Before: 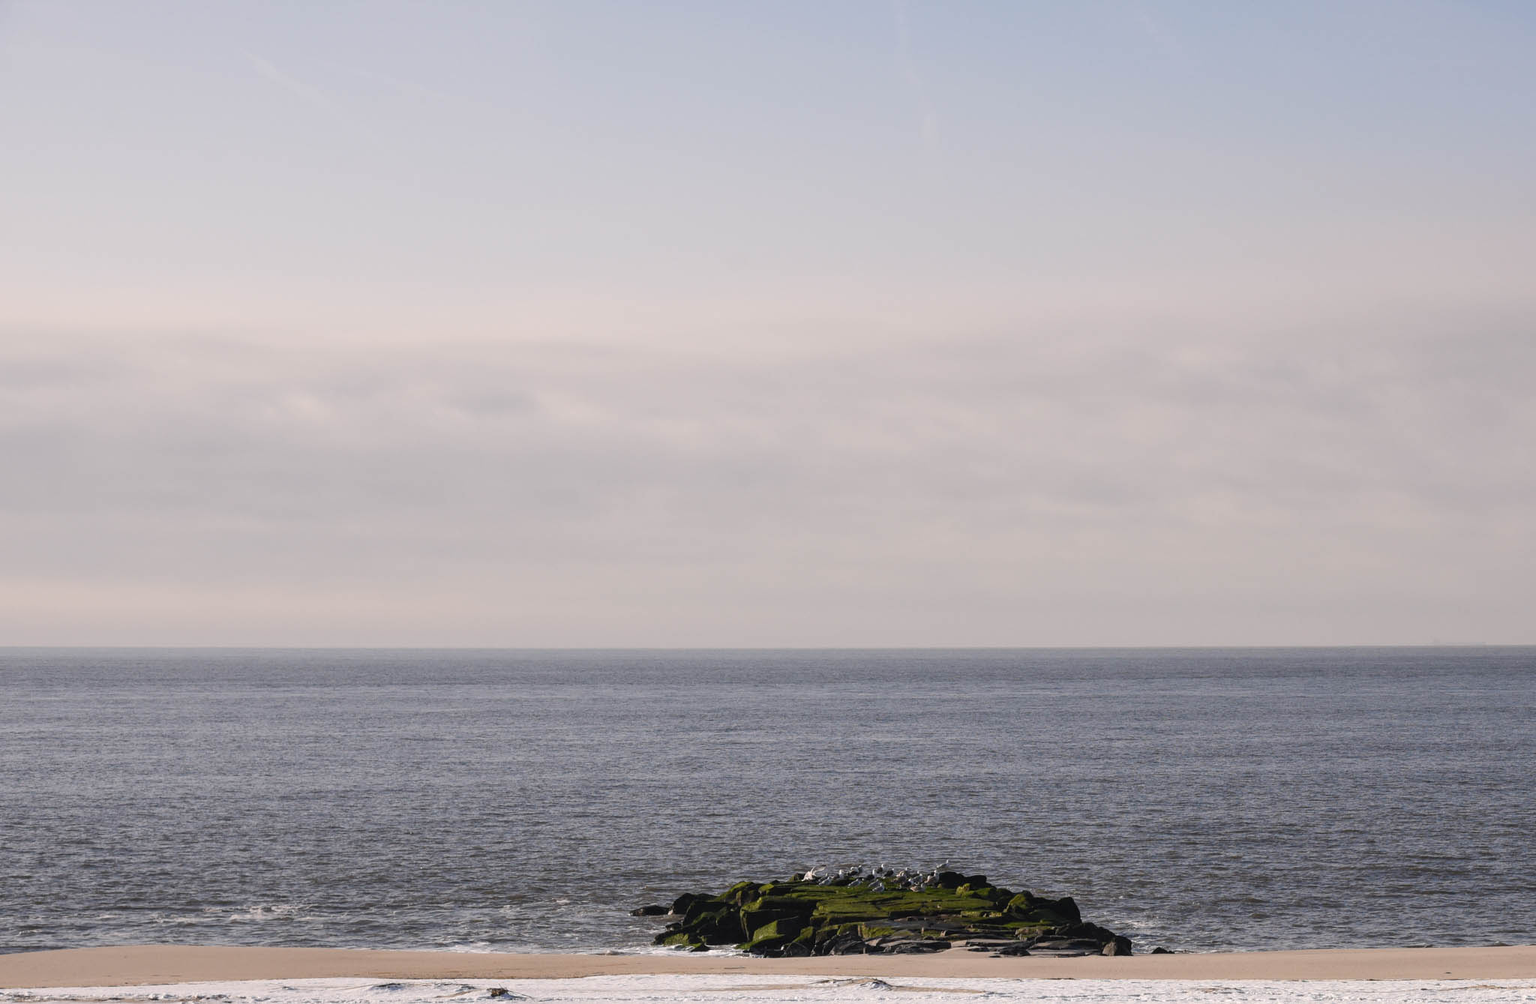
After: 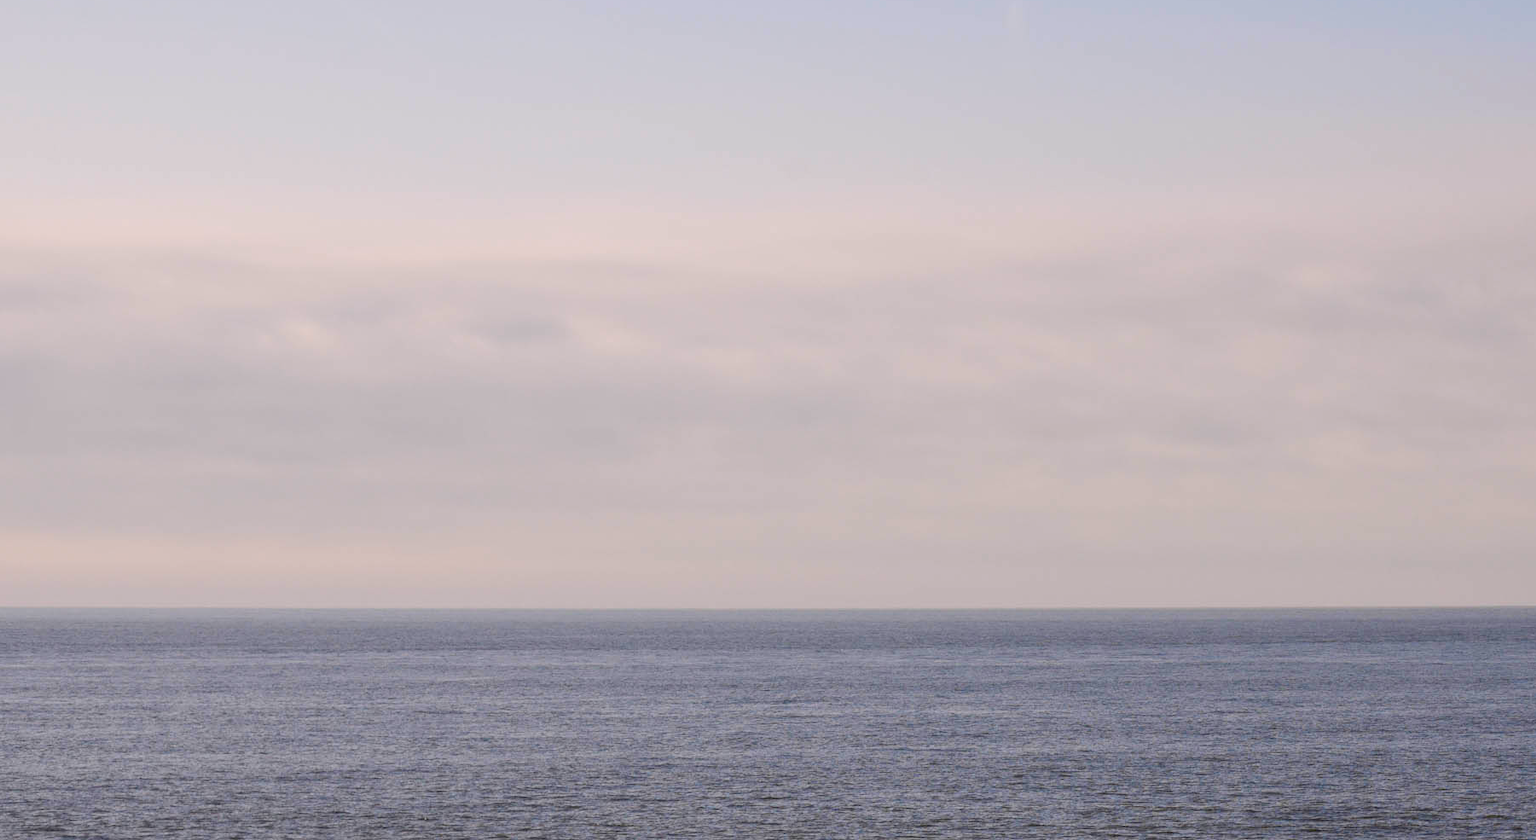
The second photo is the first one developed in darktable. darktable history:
crop and rotate: left 2.425%, top 11.305%, right 9.6%, bottom 15.08%
exposure: black level correction 0.01, exposure 0.014 EV, compensate highlight preservation false
color correction: saturation 1.8
color balance: input saturation 80.07%
